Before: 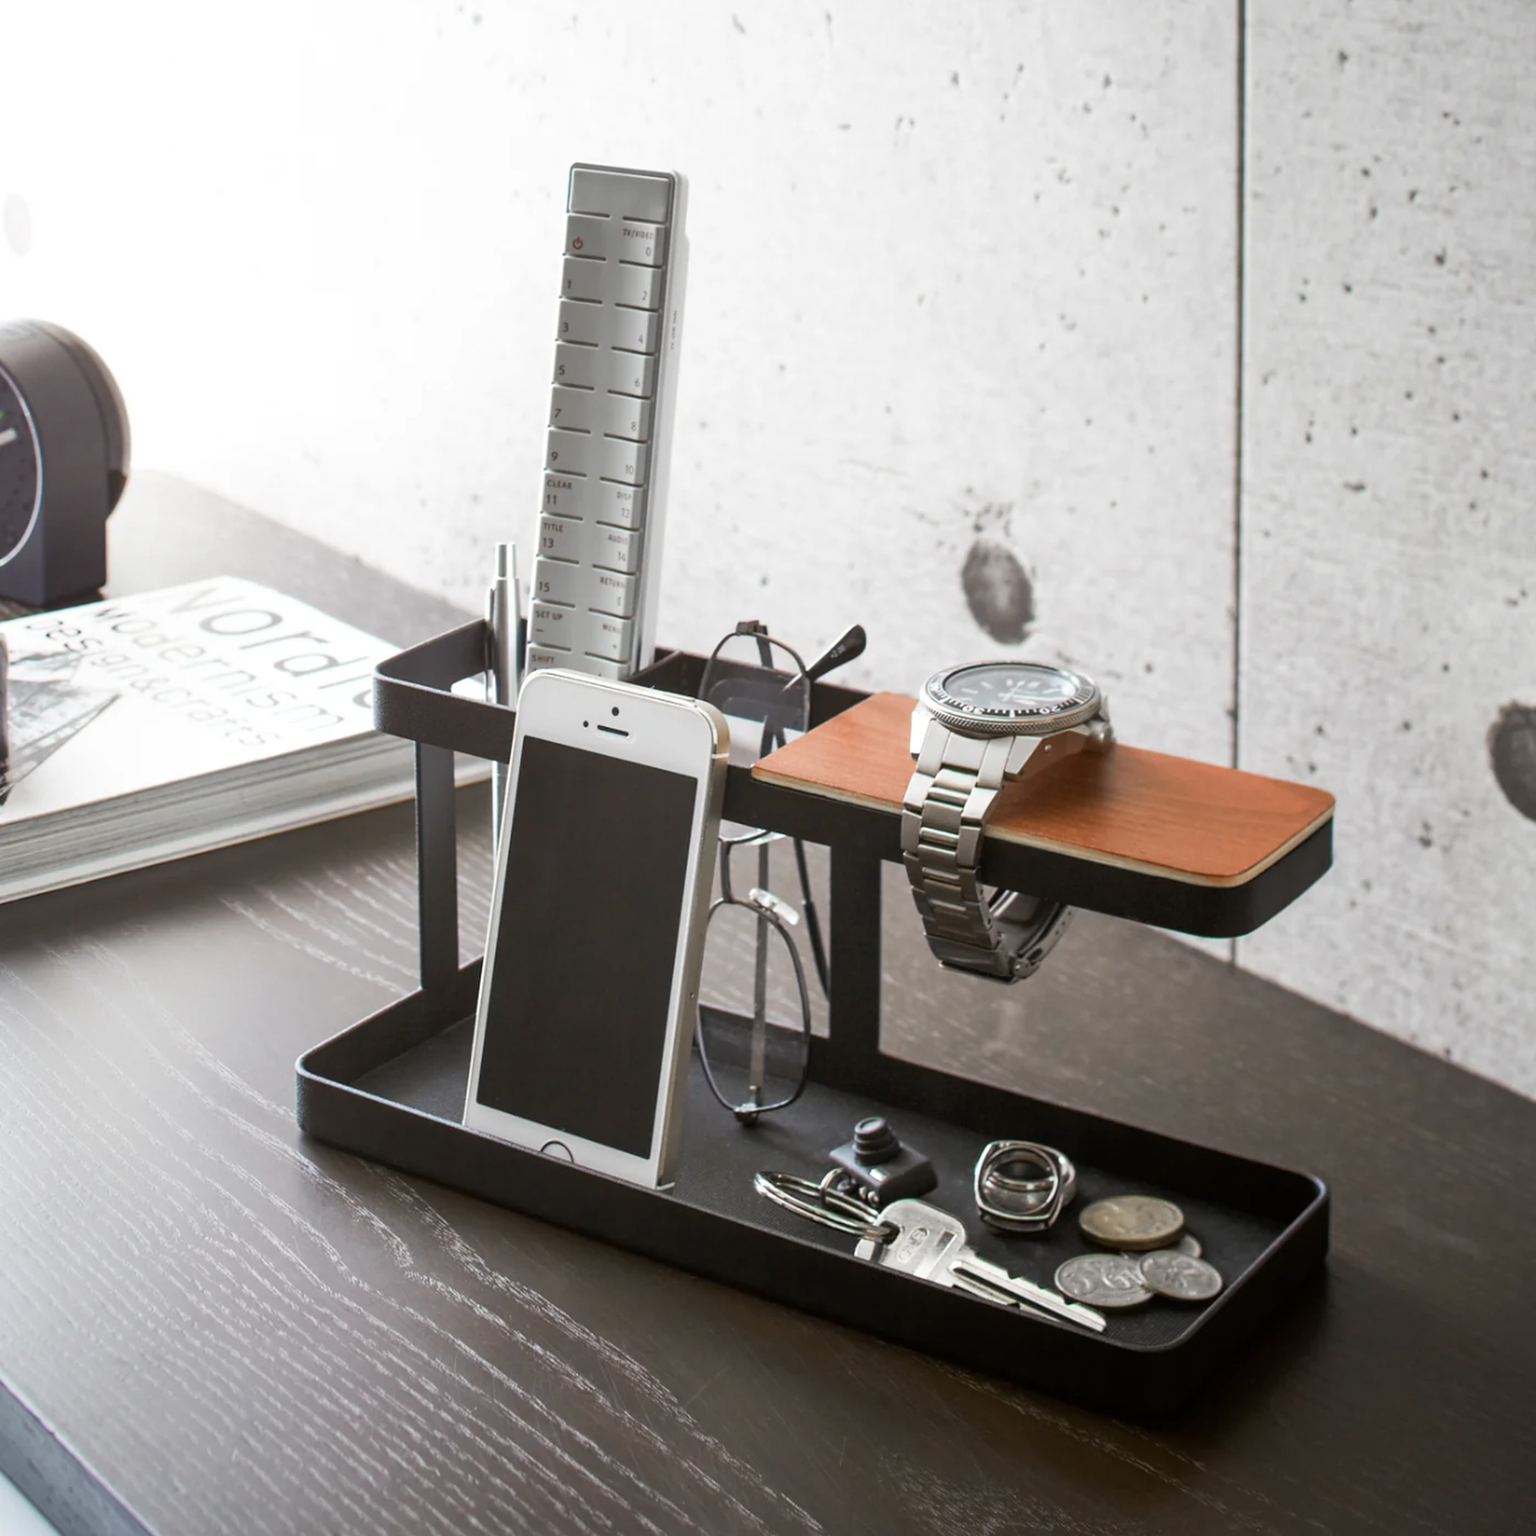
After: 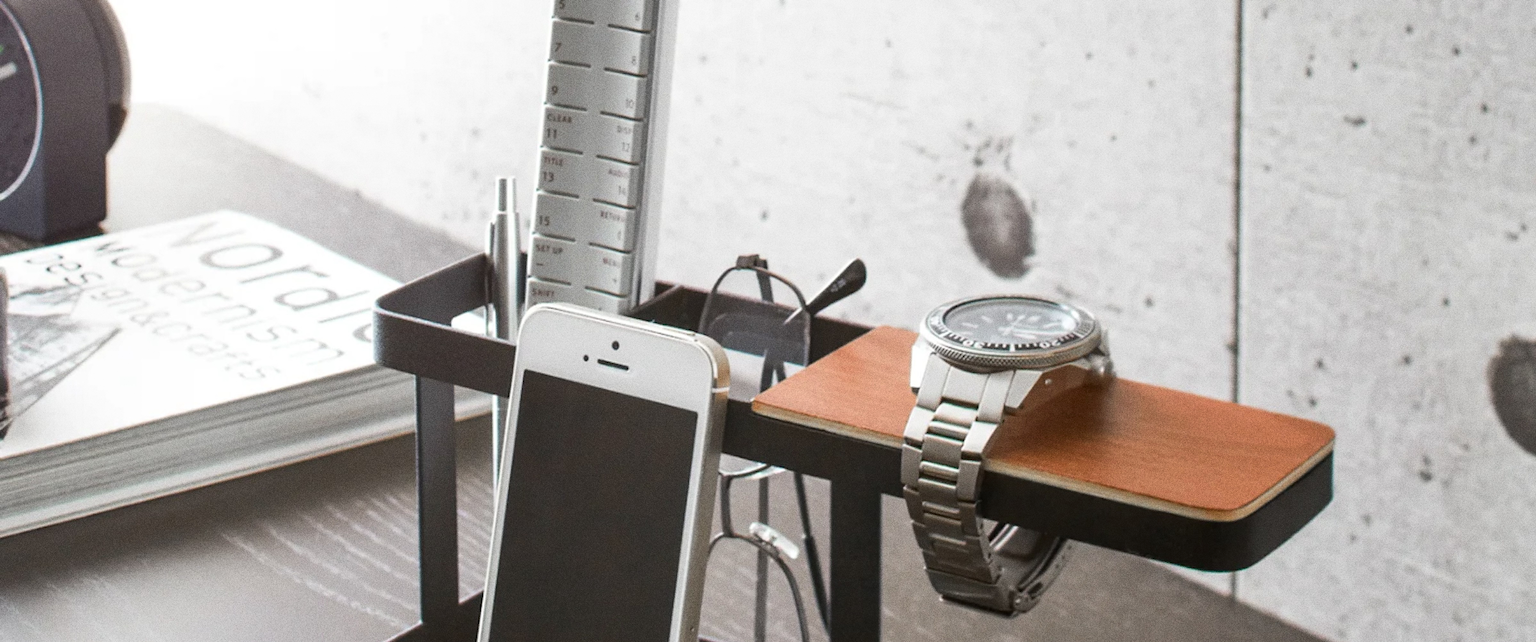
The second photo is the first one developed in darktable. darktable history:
crop and rotate: top 23.84%, bottom 34.294%
grain: coarseness 0.09 ISO, strength 40%
